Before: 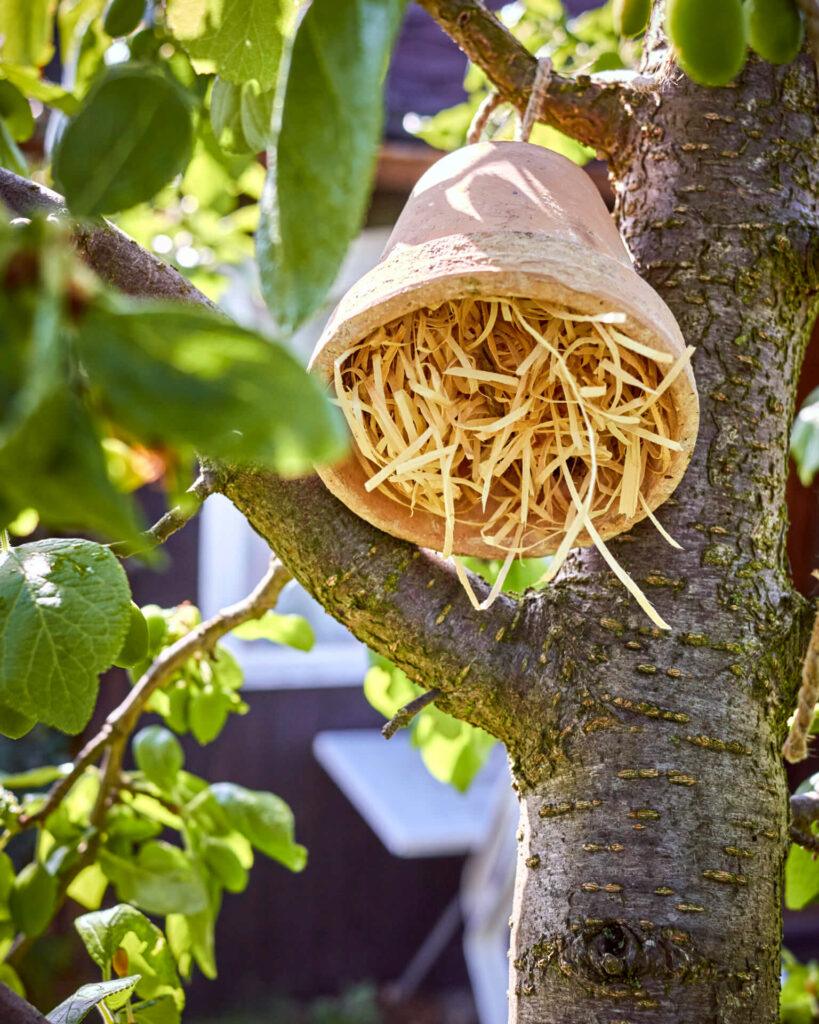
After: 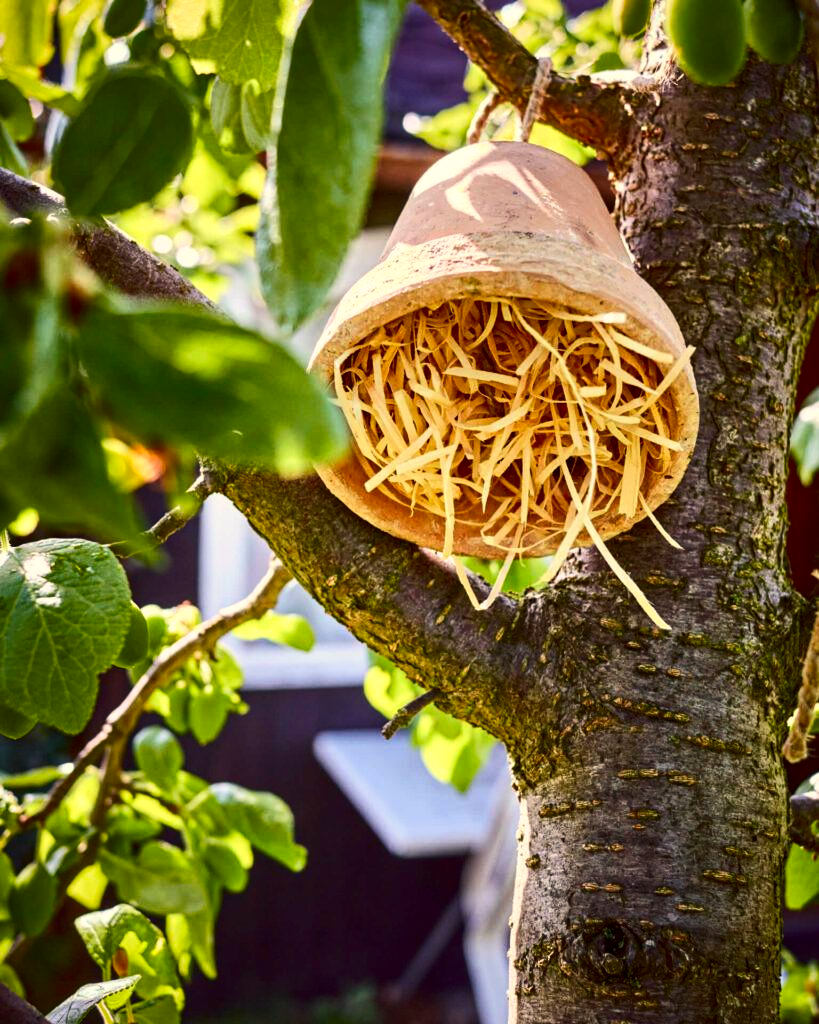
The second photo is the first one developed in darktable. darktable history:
contrast brightness saturation: contrast 0.19, brightness -0.11, saturation 0.21
white balance: red 1.045, blue 0.932
